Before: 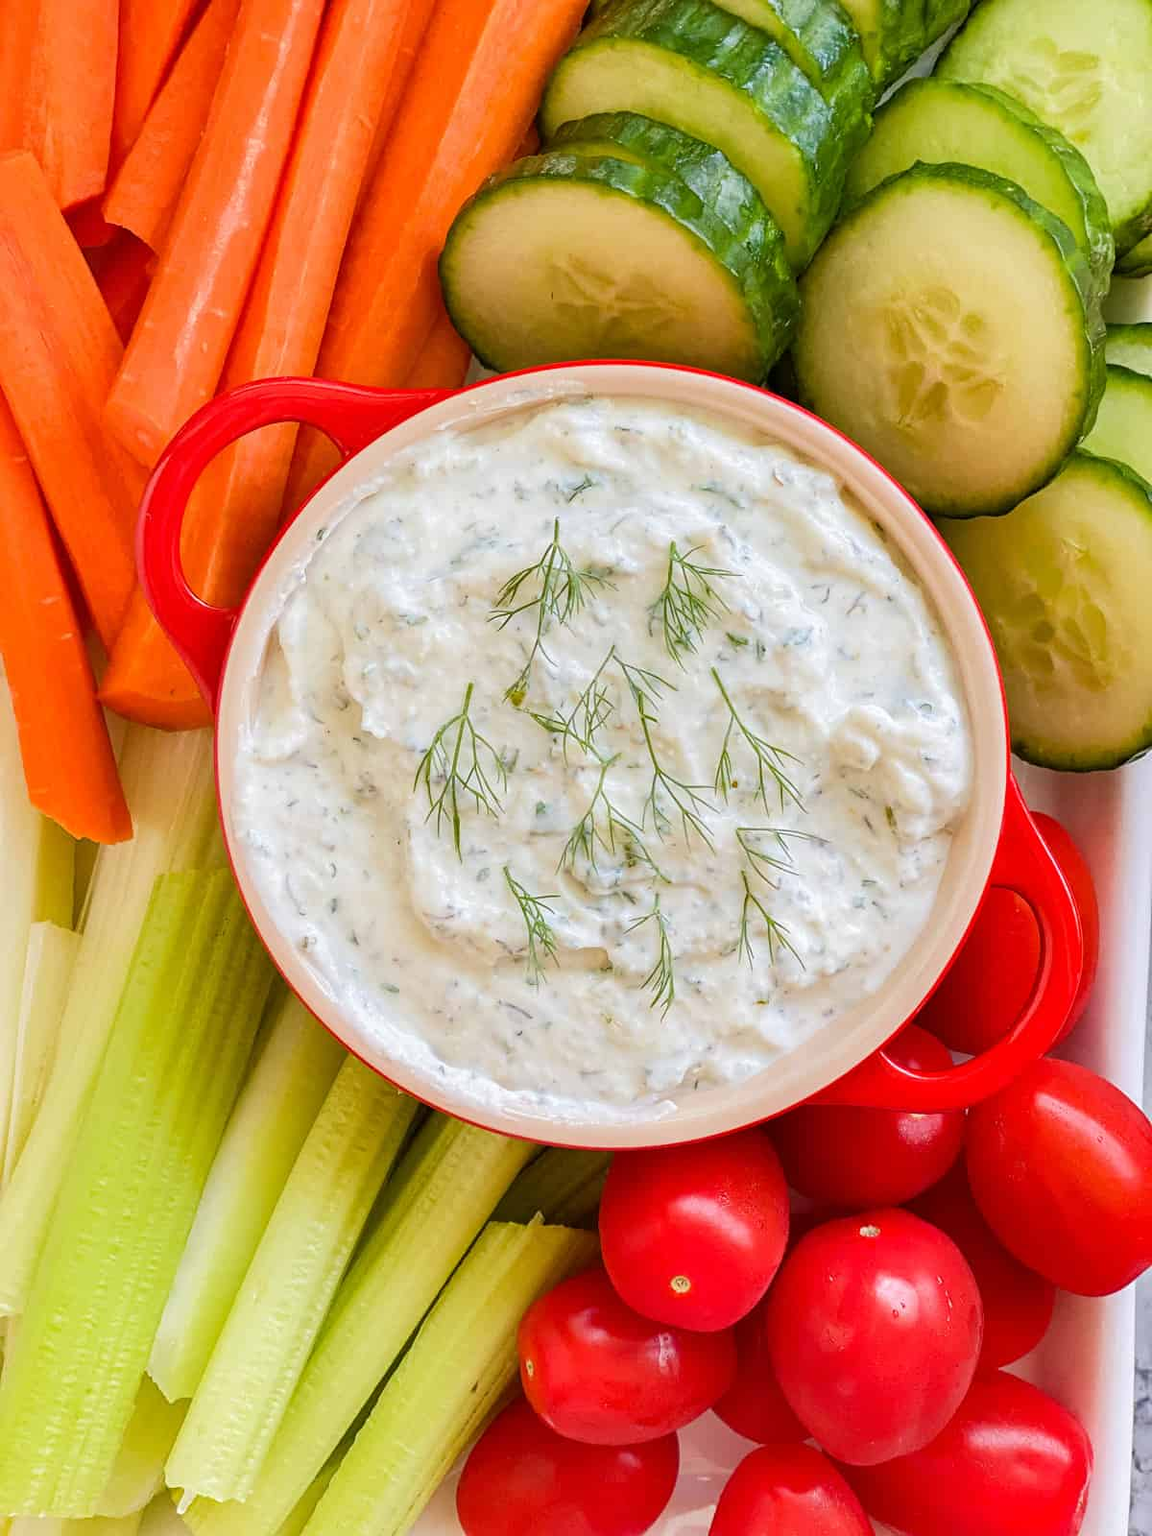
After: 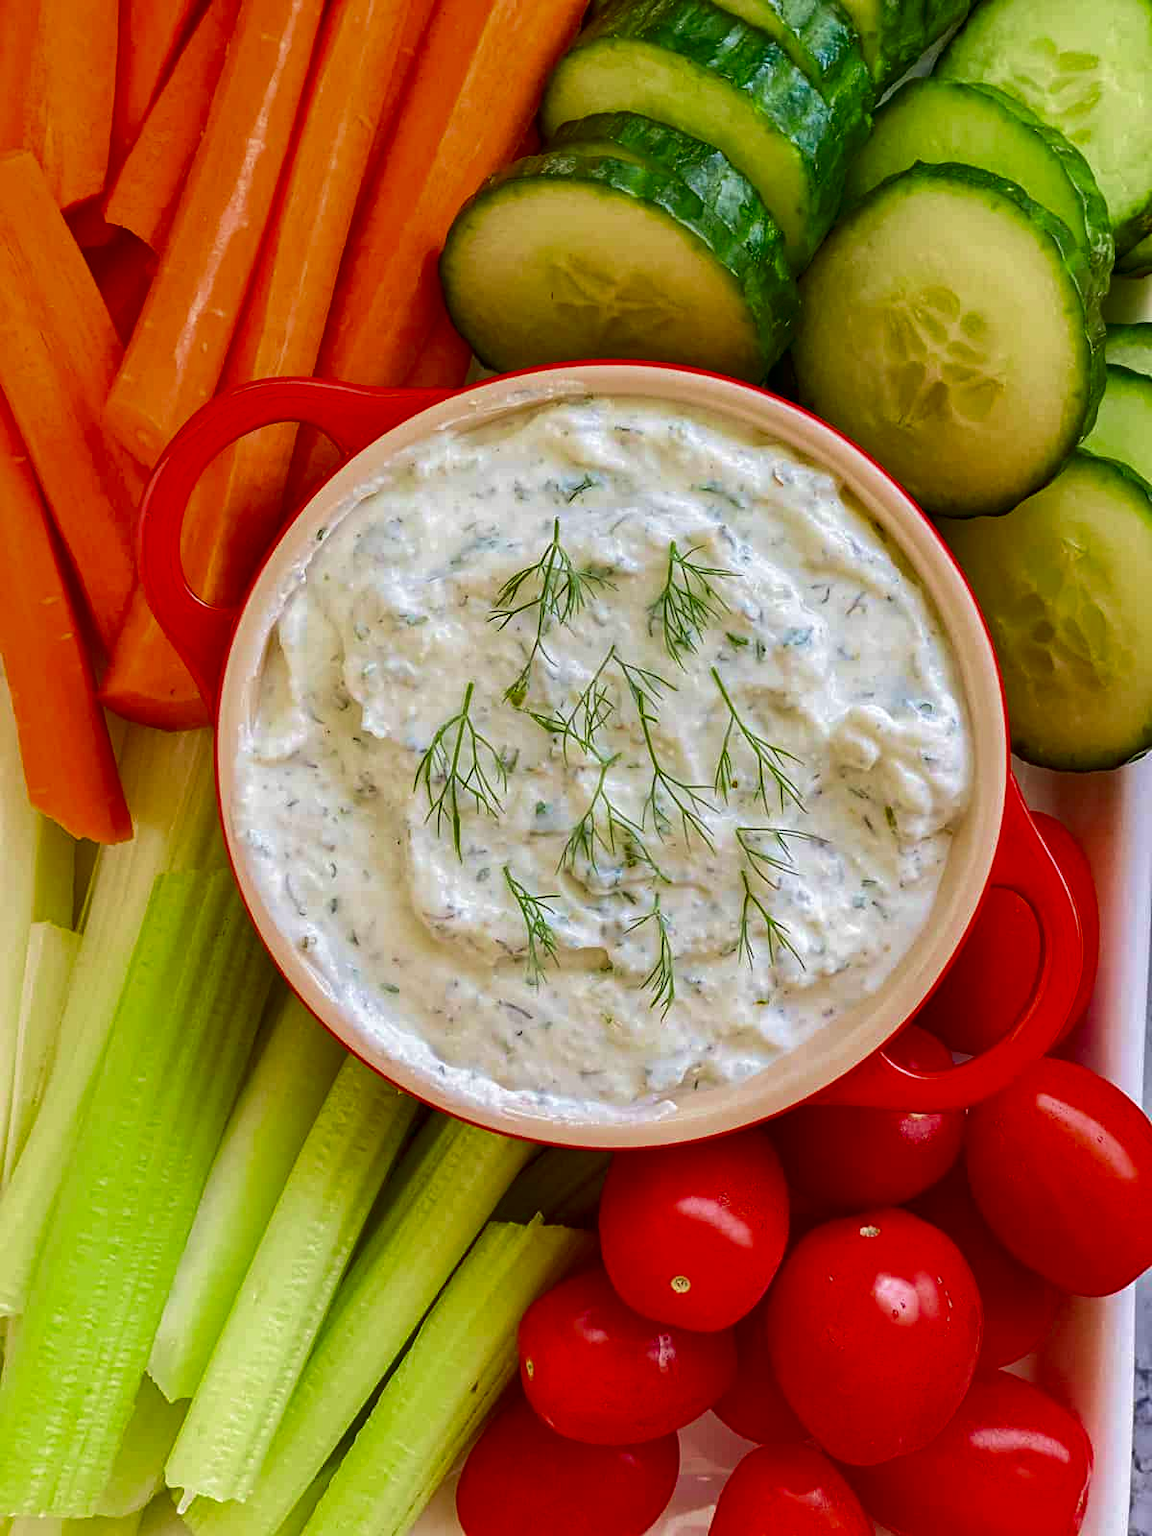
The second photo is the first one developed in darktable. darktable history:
velvia: on, module defaults
haze removal: compatibility mode true, adaptive false
color zones: curves: ch1 [(0.113, 0.438) (0.75, 0.5)]; ch2 [(0.12, 0.526) (0.75, 0.5)]
contrast brightness saturation: brightness -0.25, saturation 0.2
